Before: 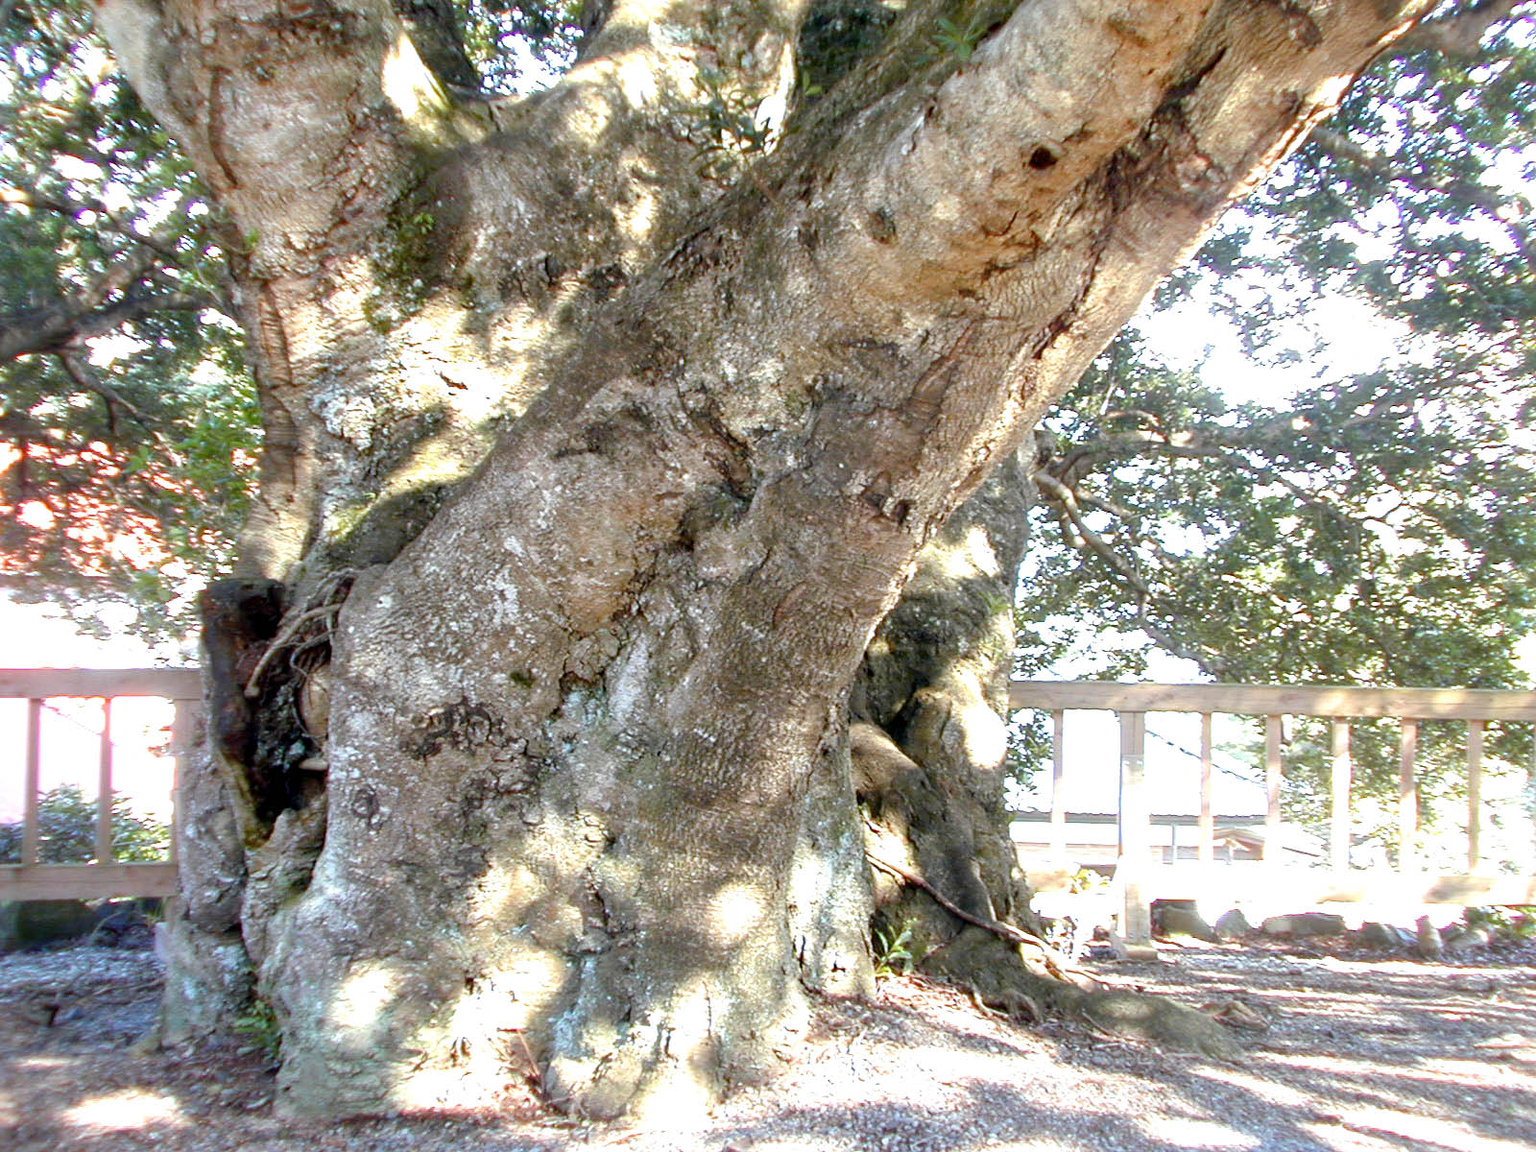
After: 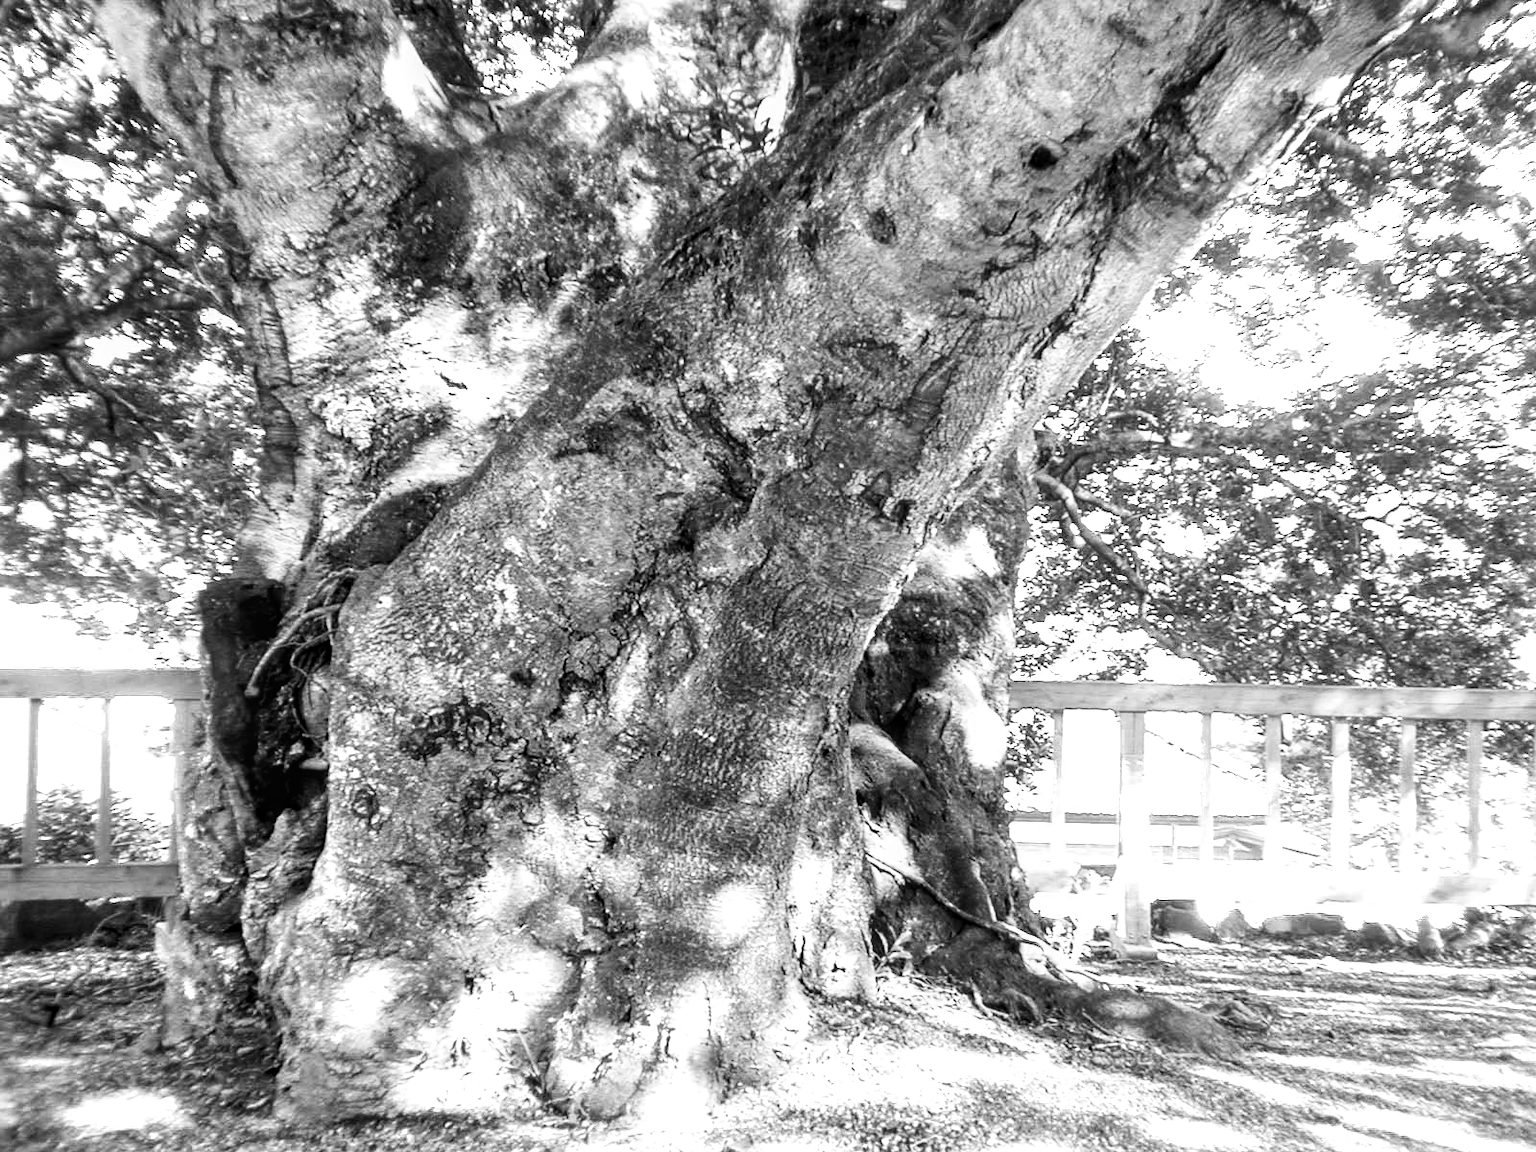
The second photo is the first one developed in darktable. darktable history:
contrast brightness saturation: contrast 0.274
color zones: curves: ch0 [(0, 0.613) (0.01, 0.613) (0.245, 0.448) (0.498, 0.529) (0.642, 0.665) (0.879, 0.777) (0.99, 0.613)]; ch1 [(0, 0) (0.143, 0) (0.286, 0) (0.429, 0) (0.571, 0) (0.714, 0) (0.857, 0)]
local contrast: on, module defaults
